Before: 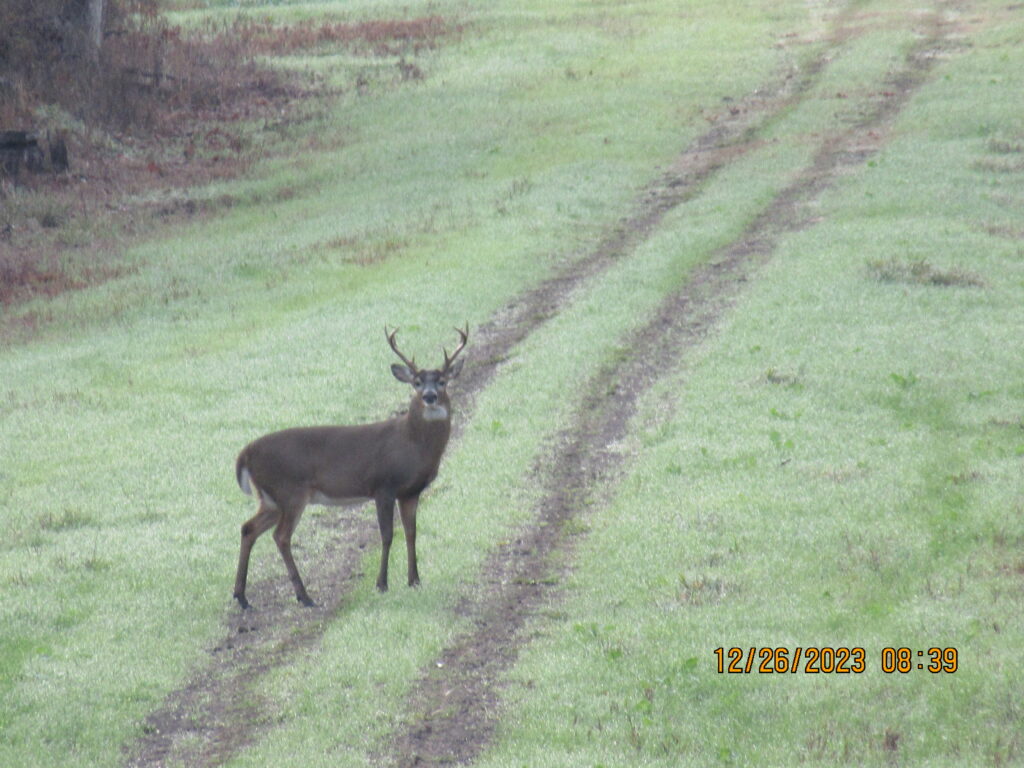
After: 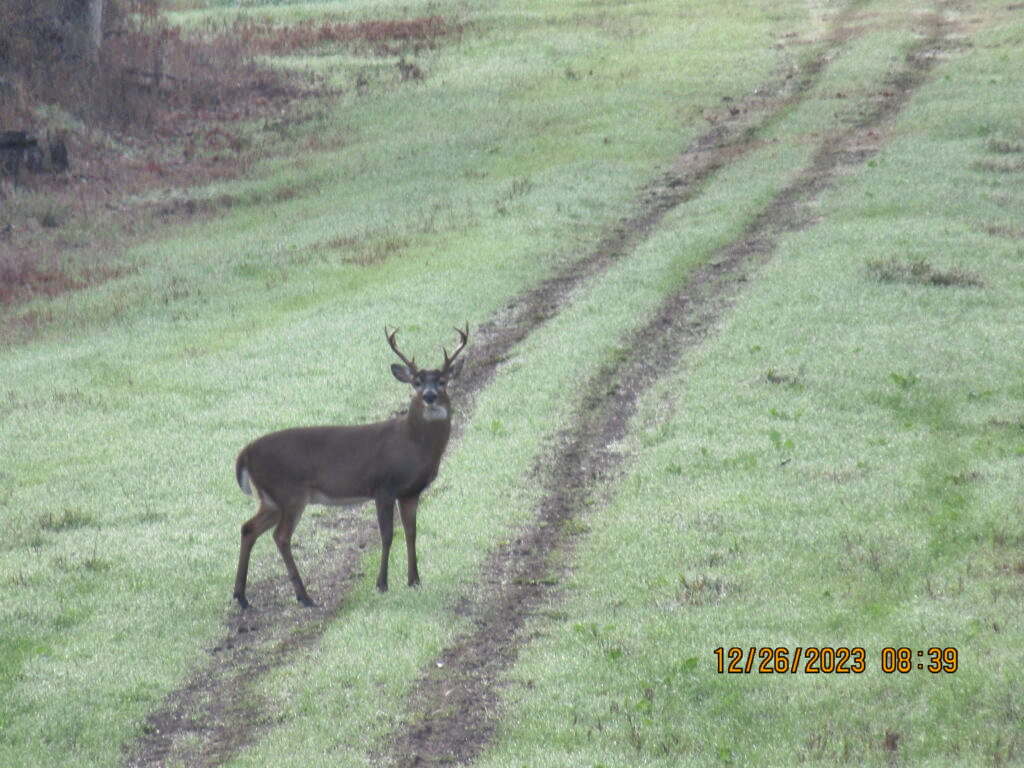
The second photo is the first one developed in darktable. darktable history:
exposure: exposure 0.131 EV, compensate highlight preservation false
shadows and highlights: highlights color adjustment 0.423%, soften with gaussian
